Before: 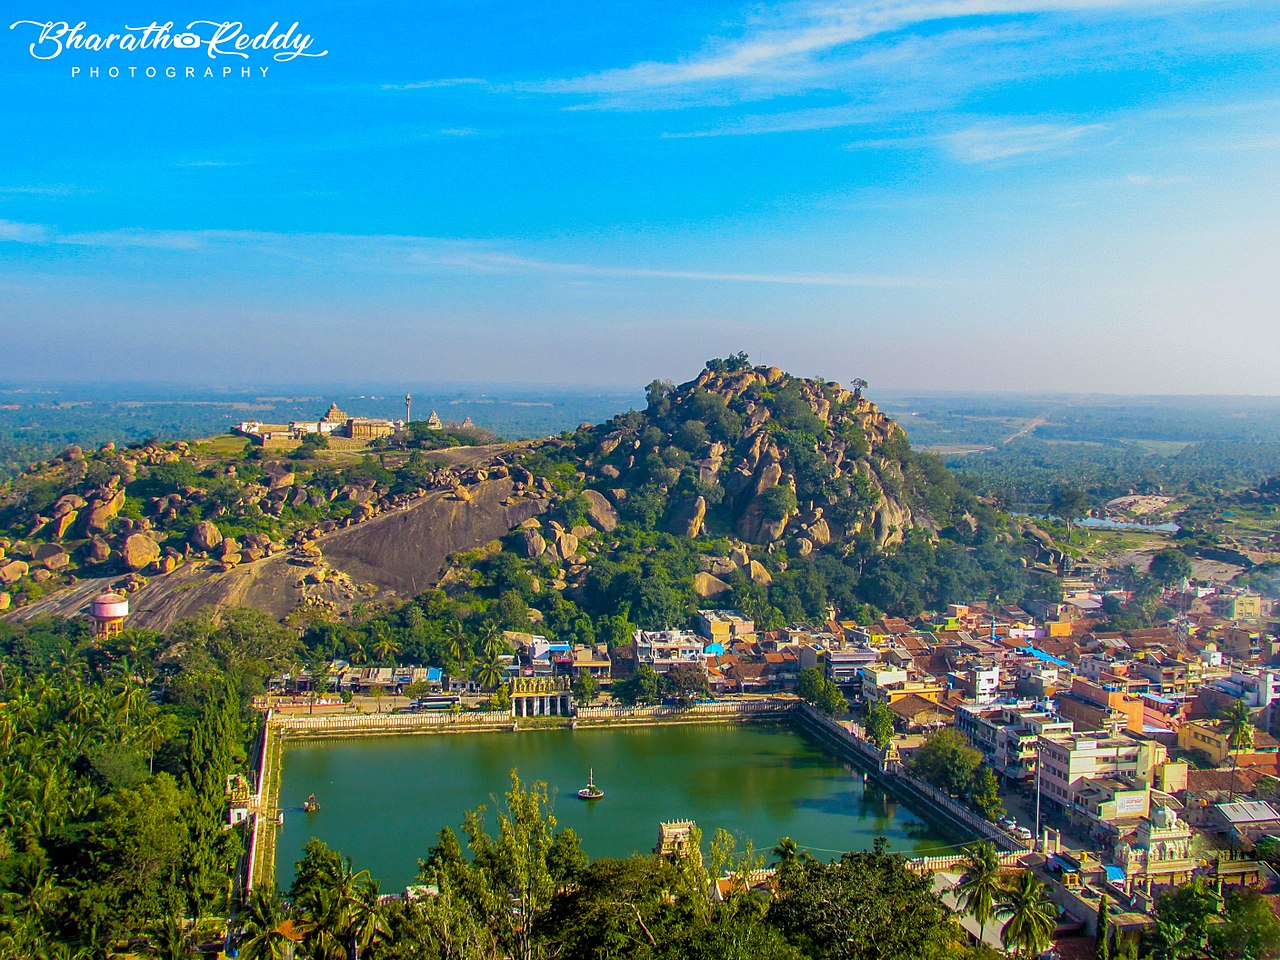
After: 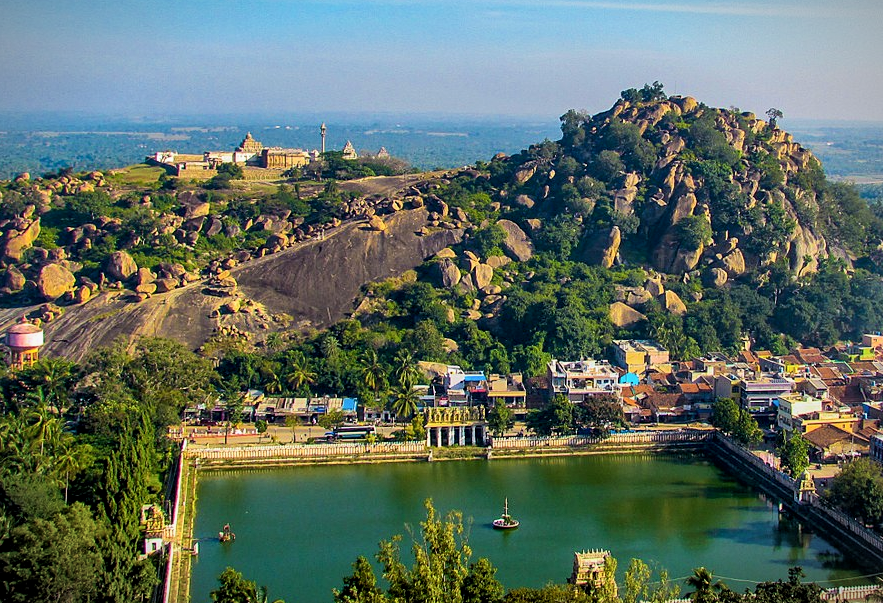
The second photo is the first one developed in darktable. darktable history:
crop: left 6.674%, top 28.163%, right 24.33%, bottom 8.929%
vignetting: fall-off start 99.52%, width/height ratio 1.309
local contrast: mode bilateral grid, contrast 20, coarseness 51, detail 132%, midtone range 0.2
filmic rgb: middle gray luminance 21.68%, black relative exposure -14.04 EV, white relative exposure 2.96 EV, target black luminance 0%, hardness 8.77, latitude 59.73%, contrast 1.207, highlights saturation mix 6.28%, shadows ↔ highlights balance 41.15%
